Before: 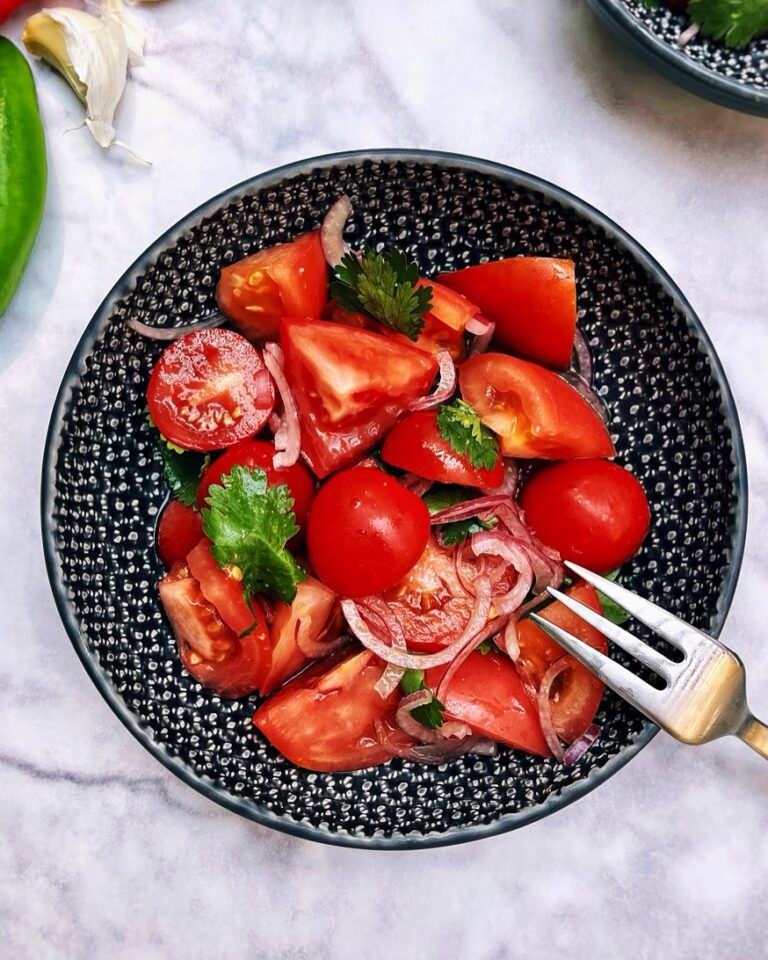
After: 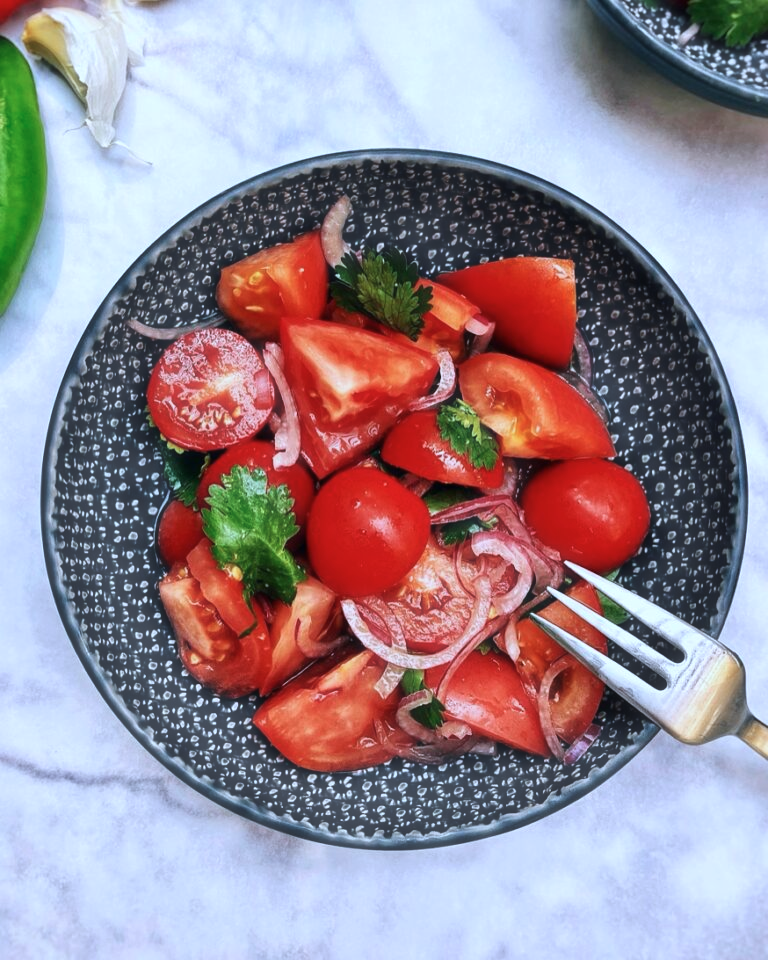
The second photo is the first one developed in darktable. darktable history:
haze removal: strength -0.1, adaptive false
color calibration: illuminant as shot in camera, x 0.378, y 0.381, temperature 4093.13 K, saturation algorithm version 1 (2020)
